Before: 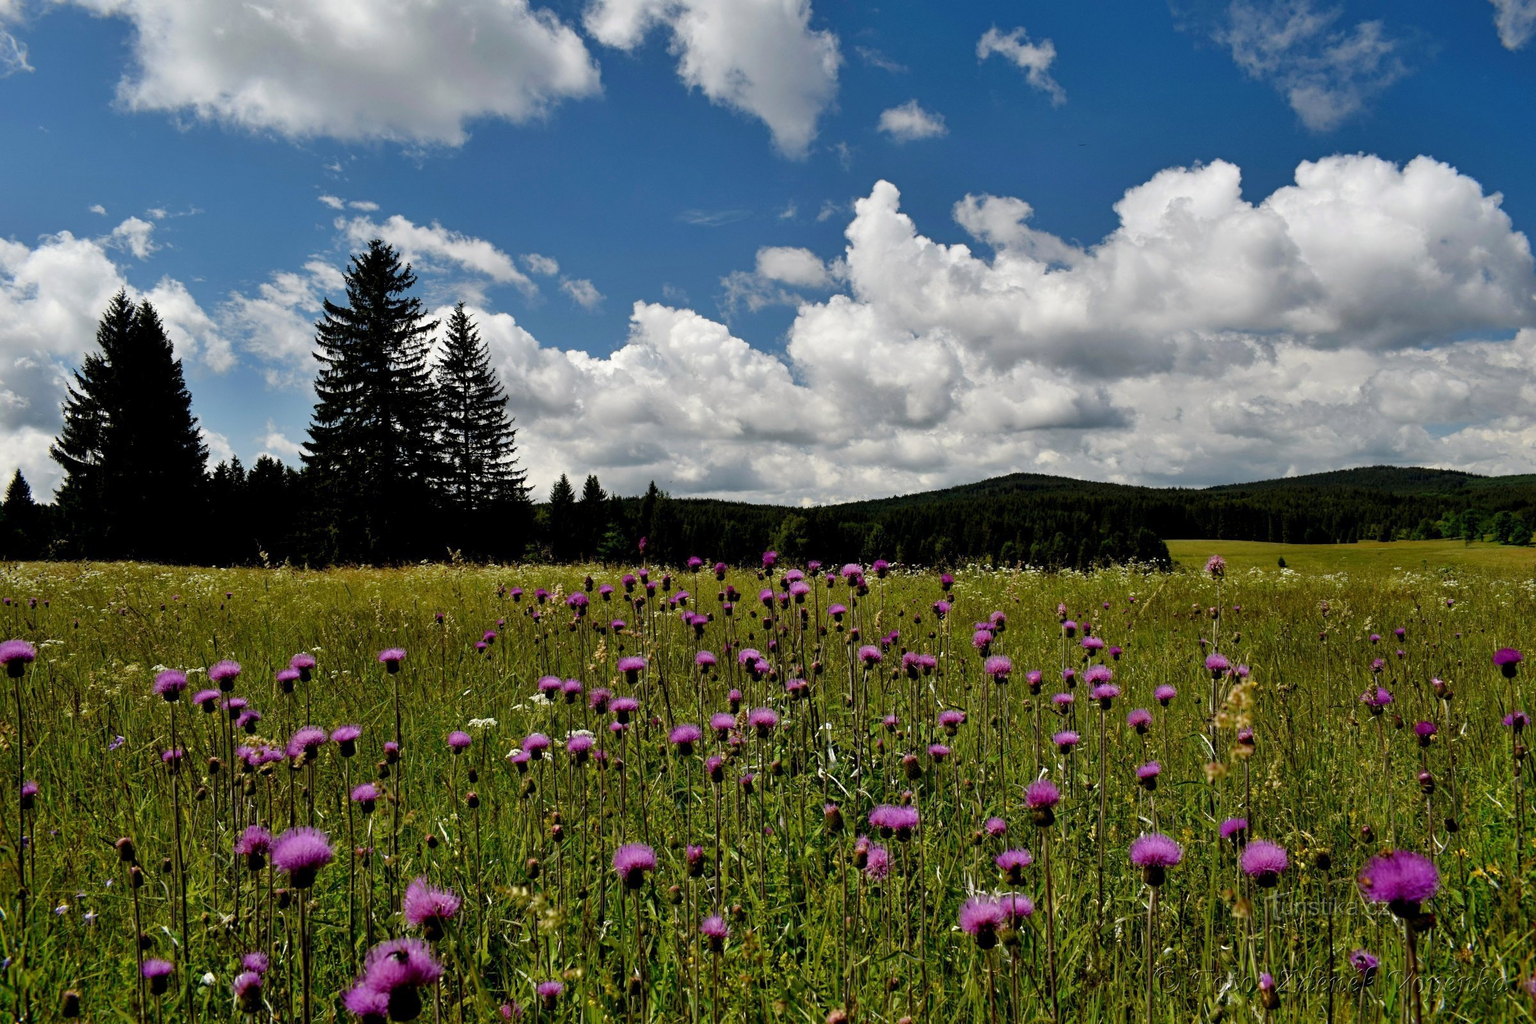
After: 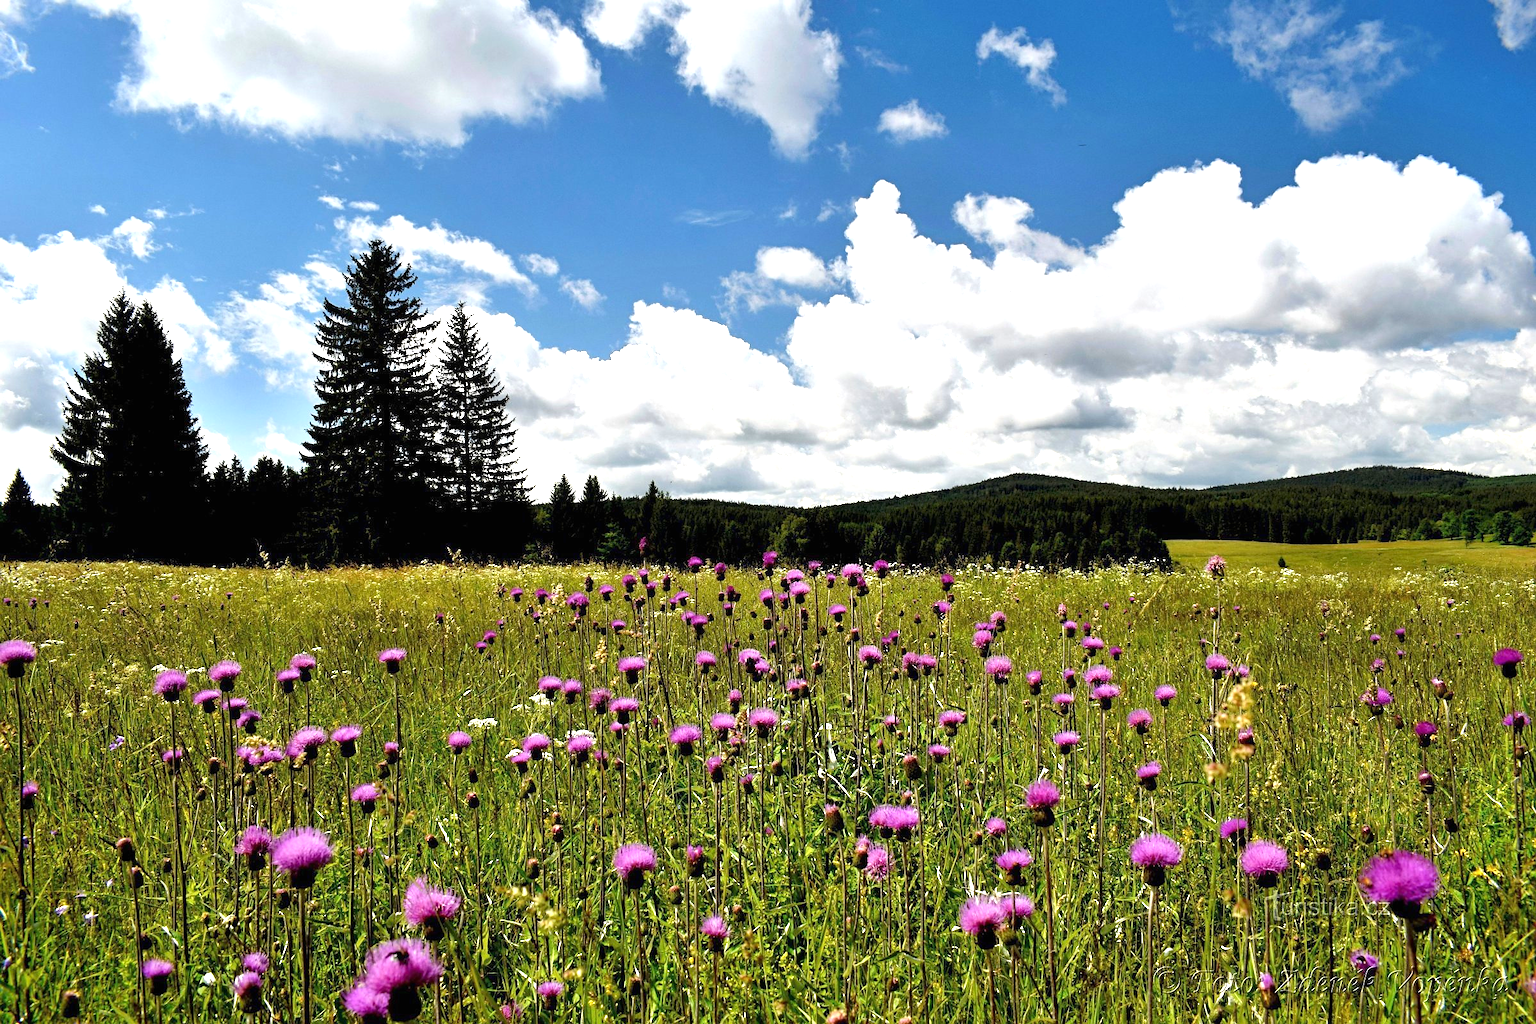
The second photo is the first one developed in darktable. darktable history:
exposure: black level correction 0, exposure 1.2 EV, compensate exposure bias true, compensate highlight preservation false
sharpen: radius 1.05, threshold 1.08
